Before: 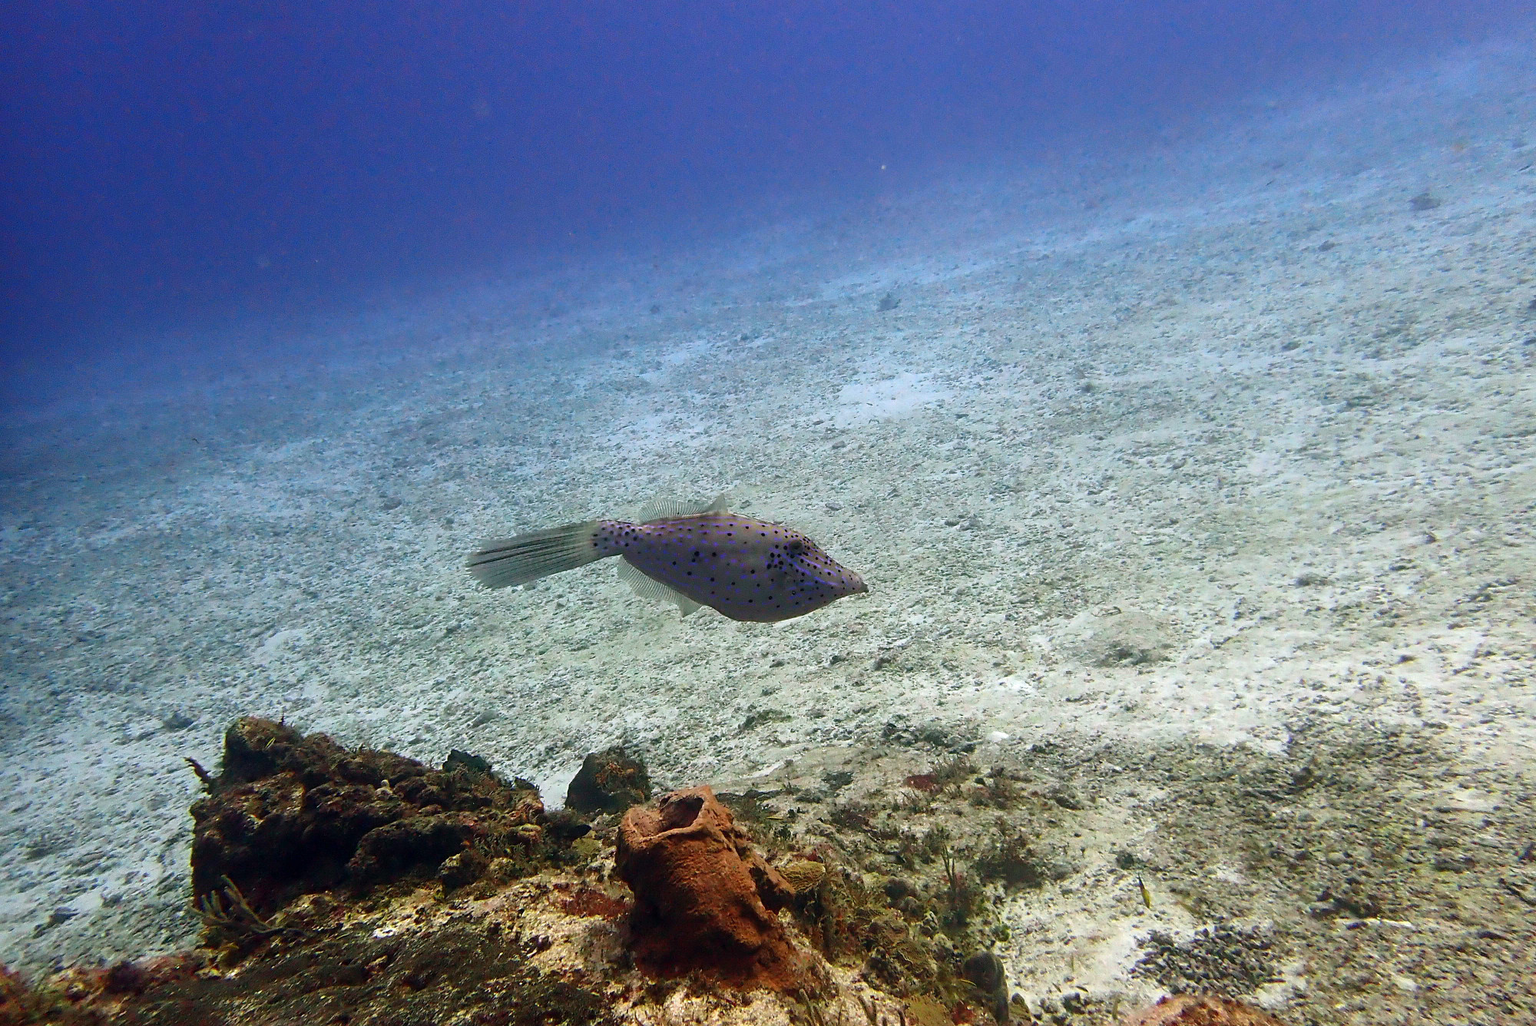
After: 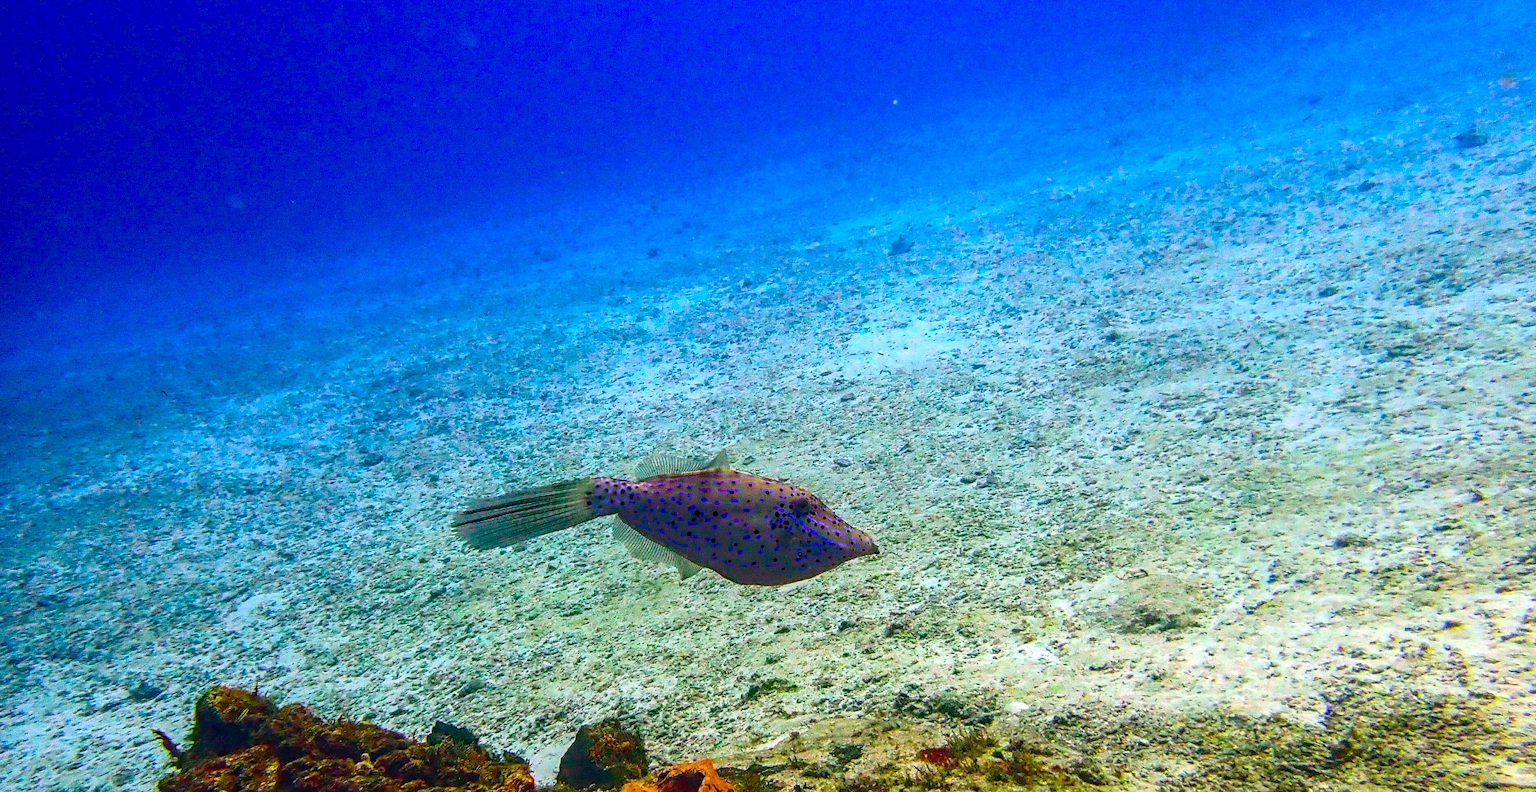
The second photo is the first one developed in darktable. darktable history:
color balance rgb: power › hue 62.57°, perceptual saturation grading › global saturation 98.888%
contrast brightness saturation: contrast 0.168, saturation 0.335
haze removal: compatibility mode true
local contrast: highlights 4%, shadows 3%, detail 133%
crop: left 2.701%, top 6.972%, right 3.219%, bottom 20.339%
